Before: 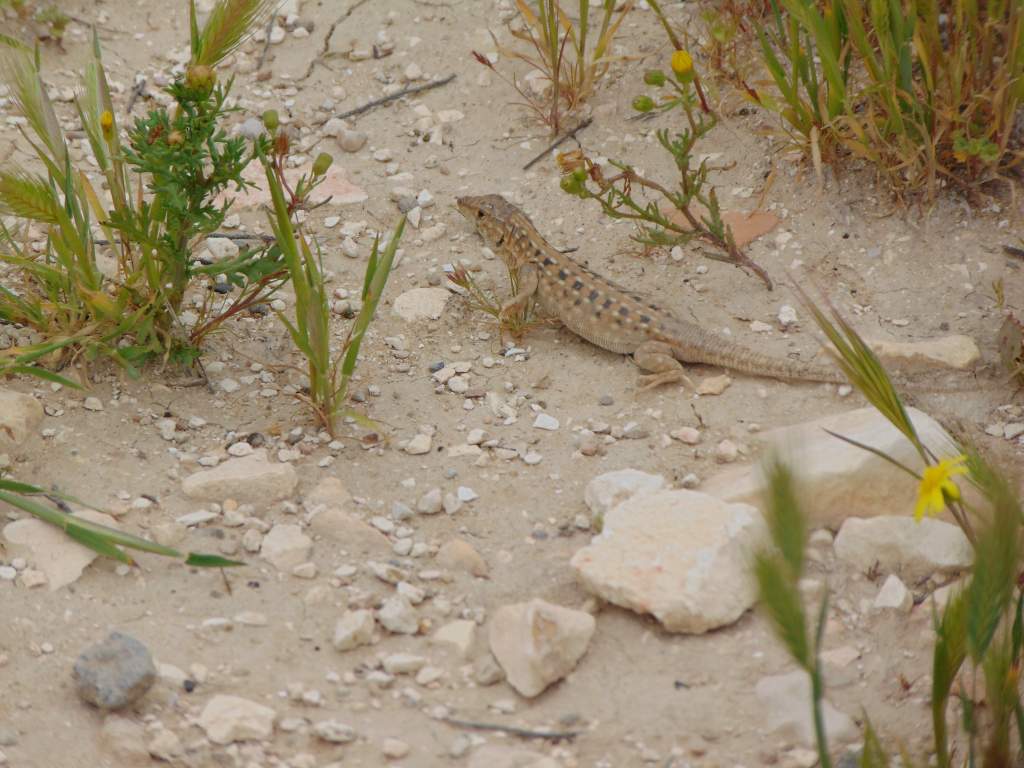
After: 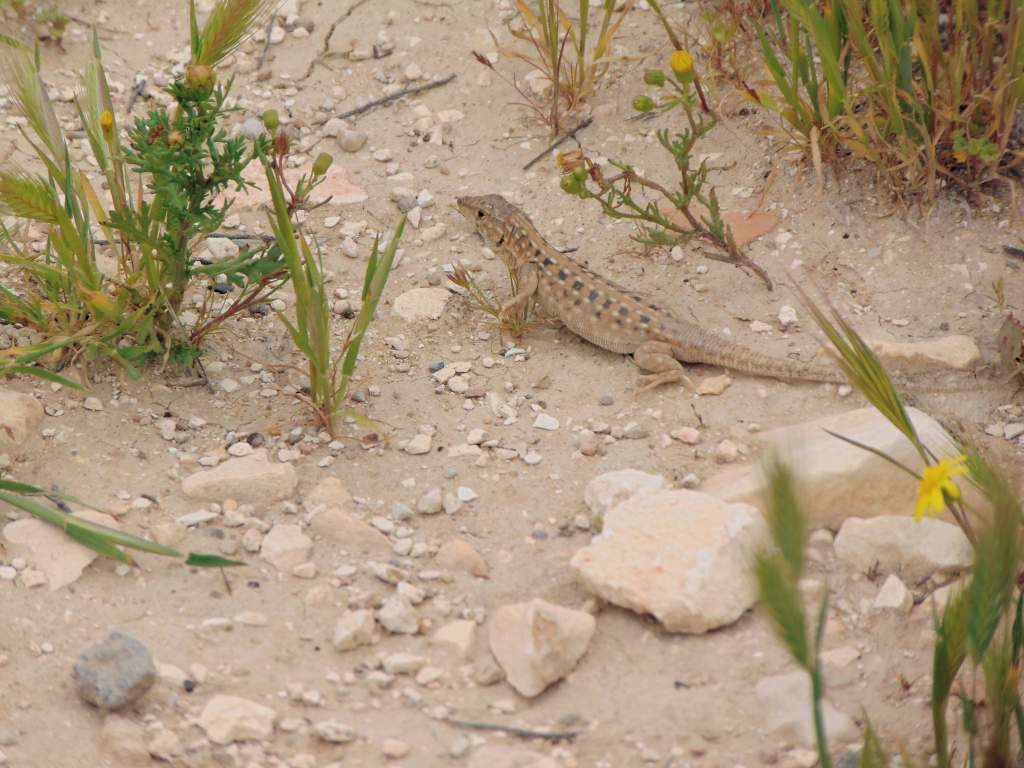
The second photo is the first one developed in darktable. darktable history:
color balance rgb: shadows lift › hue 87.51°, highlights gain › chroma 1.62%, highlights gain › hue 55.1°, global offset › chroma 0.1%, global offset › hue 253.66°, linear chroma grading › global chroma 0.5%
rgb levels: levels [[0.013, 0.434, 0.89], [0, 0.5, 1], [0, 0.5, 1]]
